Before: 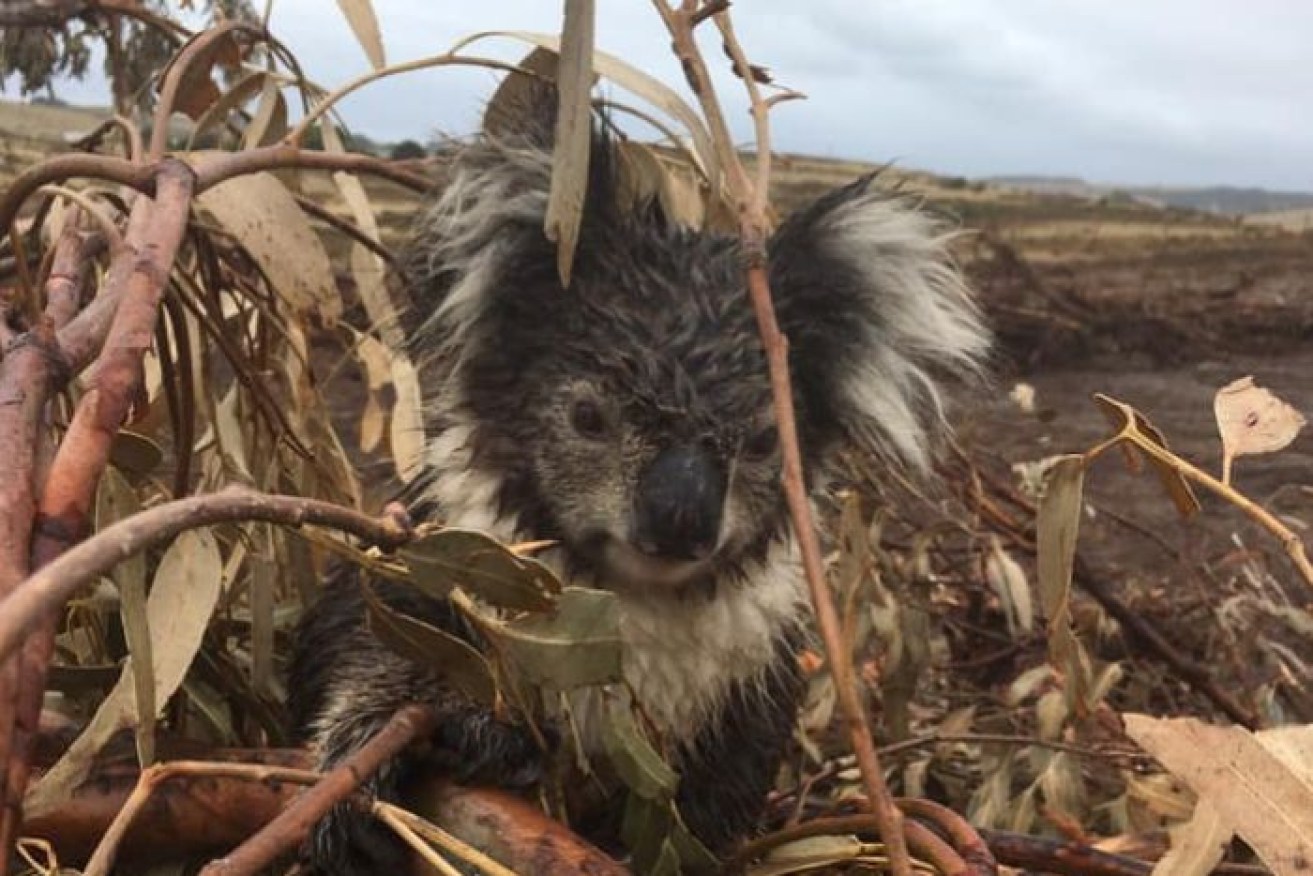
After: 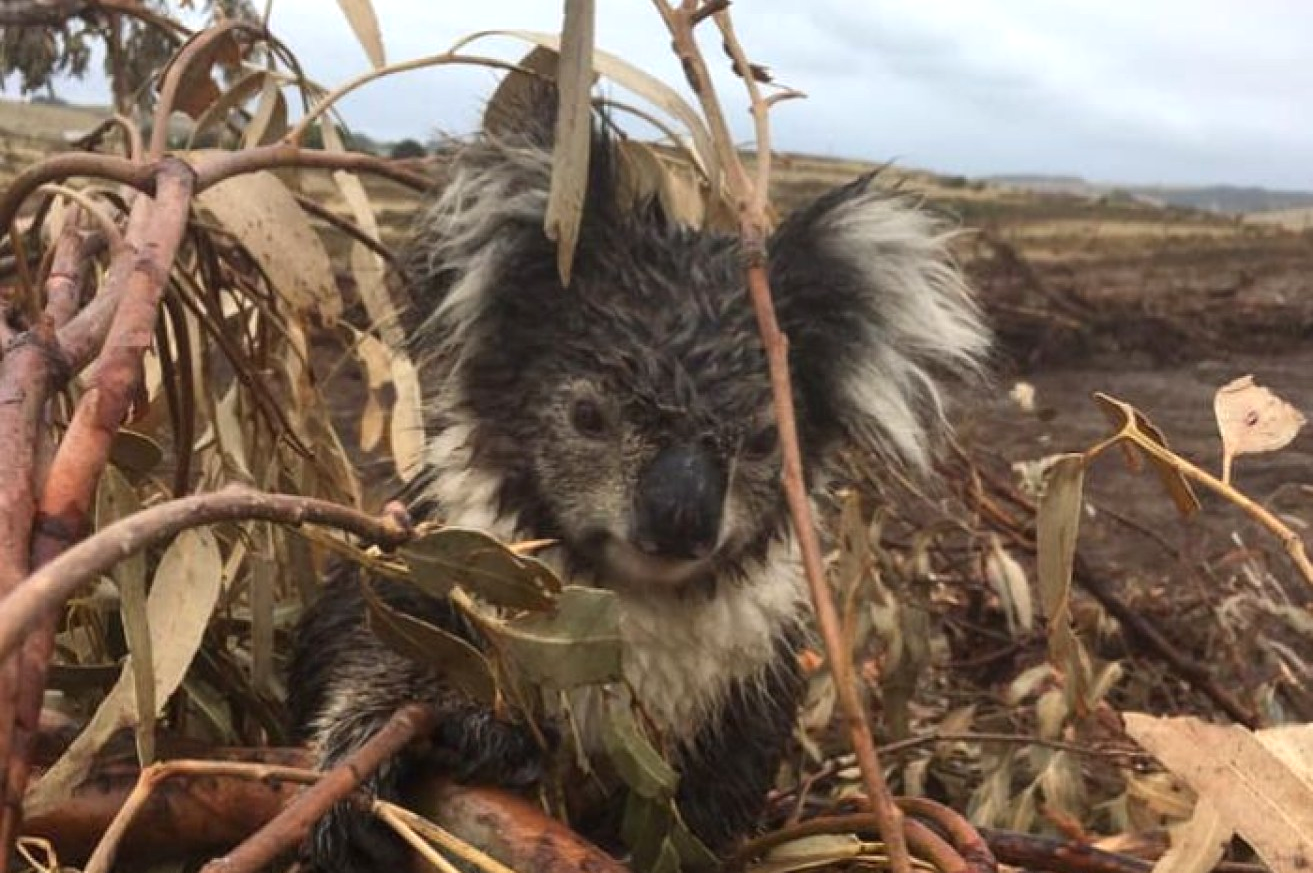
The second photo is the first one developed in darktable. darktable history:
crop: top 0.175%, bottom 0.101%
levels: levels [0, 0.474, 0.947]
